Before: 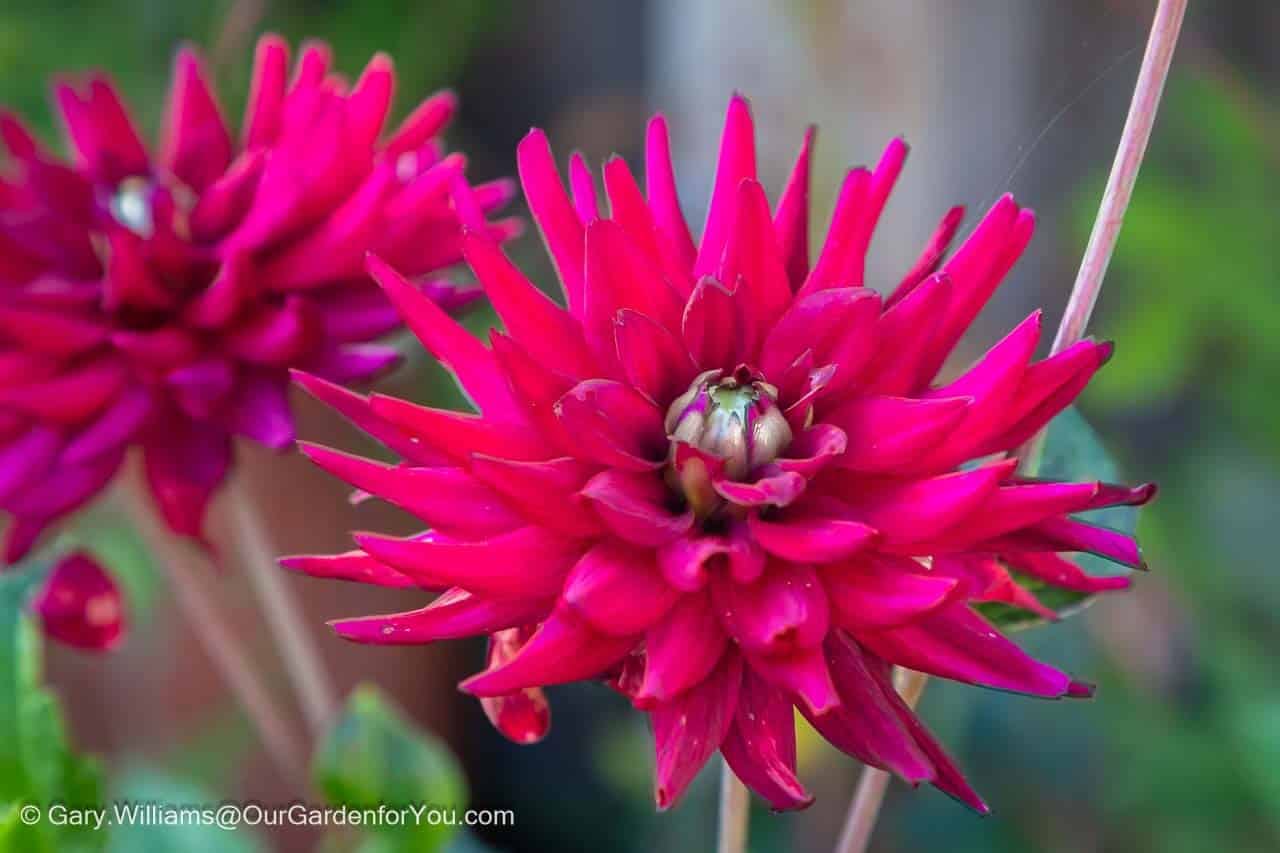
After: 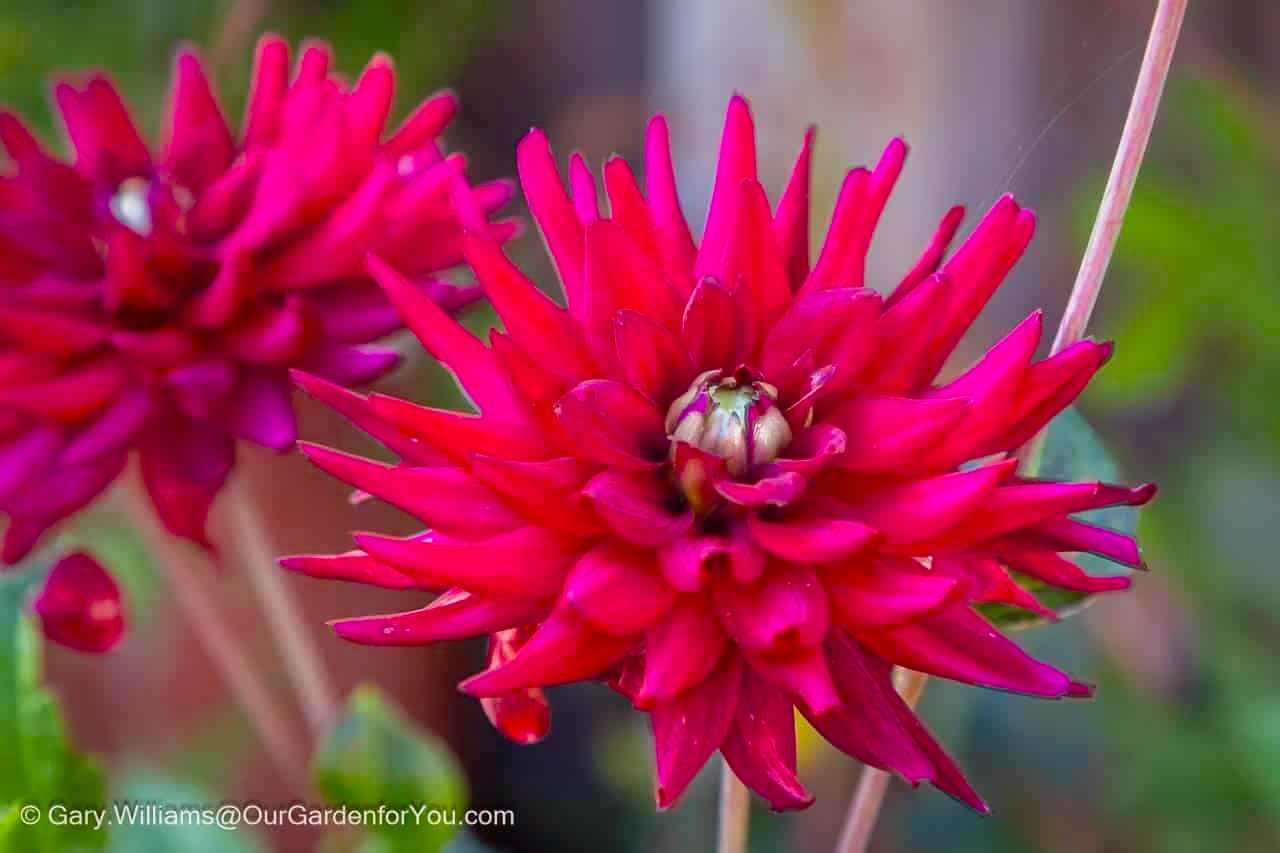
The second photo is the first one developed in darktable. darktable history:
rgb levels: mode RGB, independent channels, levels [[0, 0.474, 1], [0, 0.5, 1], [0, 0.5, 1]]
color balance rgb: linear chroma grading › shadows -8%, linear chroma grading › global chroma 10%, perceptual saturation grading › global saturation 2%, perceptual saturation grading › highlights -2%, perceptual saturation grading › mid-tones 4%, perceptual saturation grading › shadows 8%, perceptual brilliance grading › global brilliance 2%, perceptual brilliance grading › highlights -4%, global vibrance 16%, saturation formula JzAzBz (2021)
